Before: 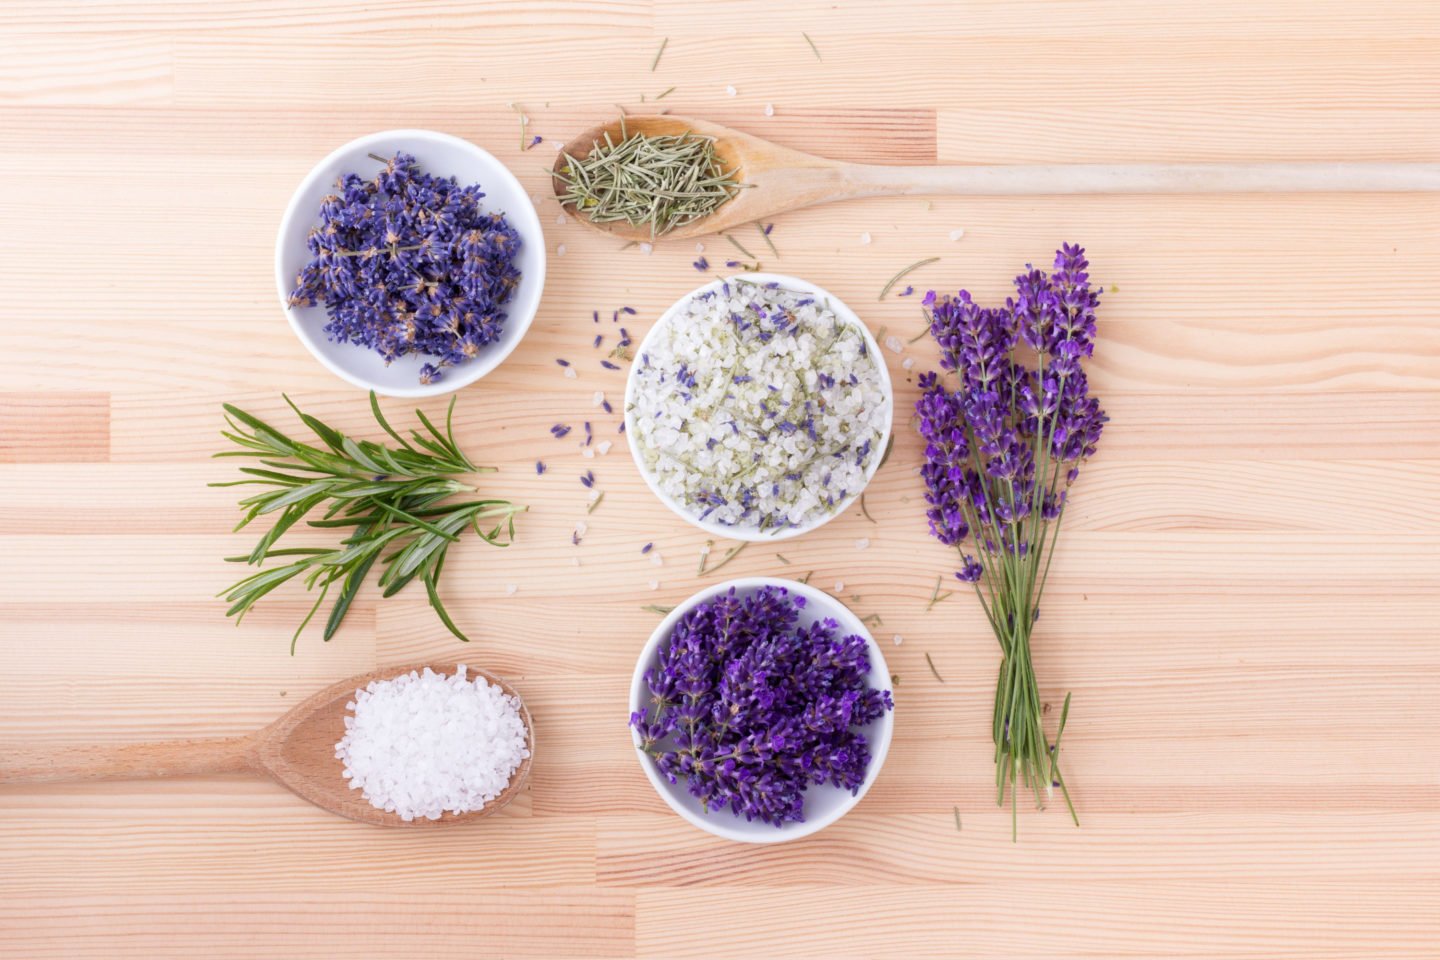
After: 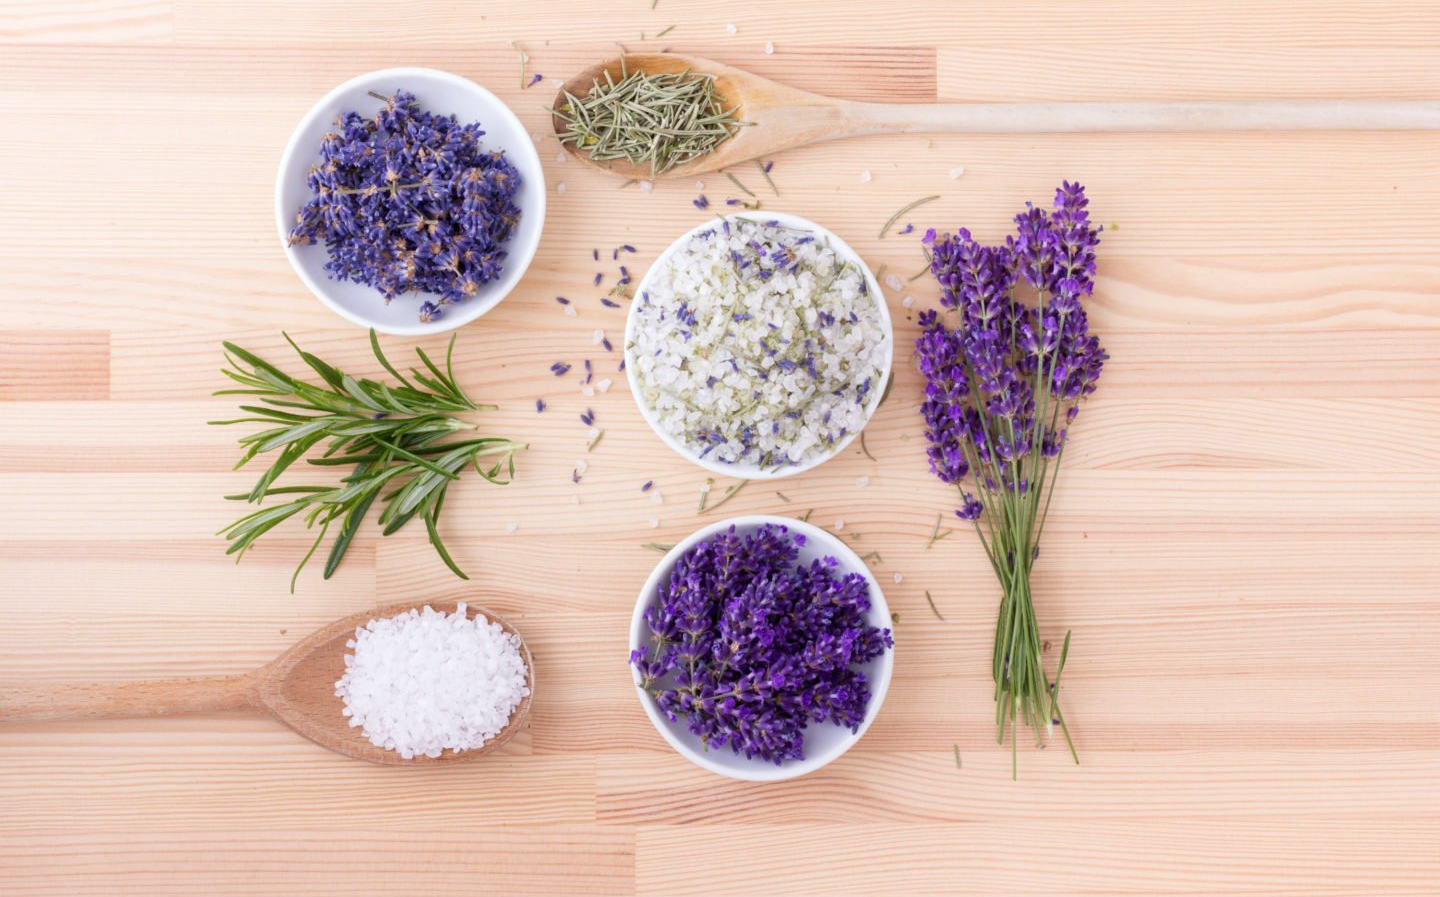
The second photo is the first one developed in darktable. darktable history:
crop and rotate: top 6.493%
